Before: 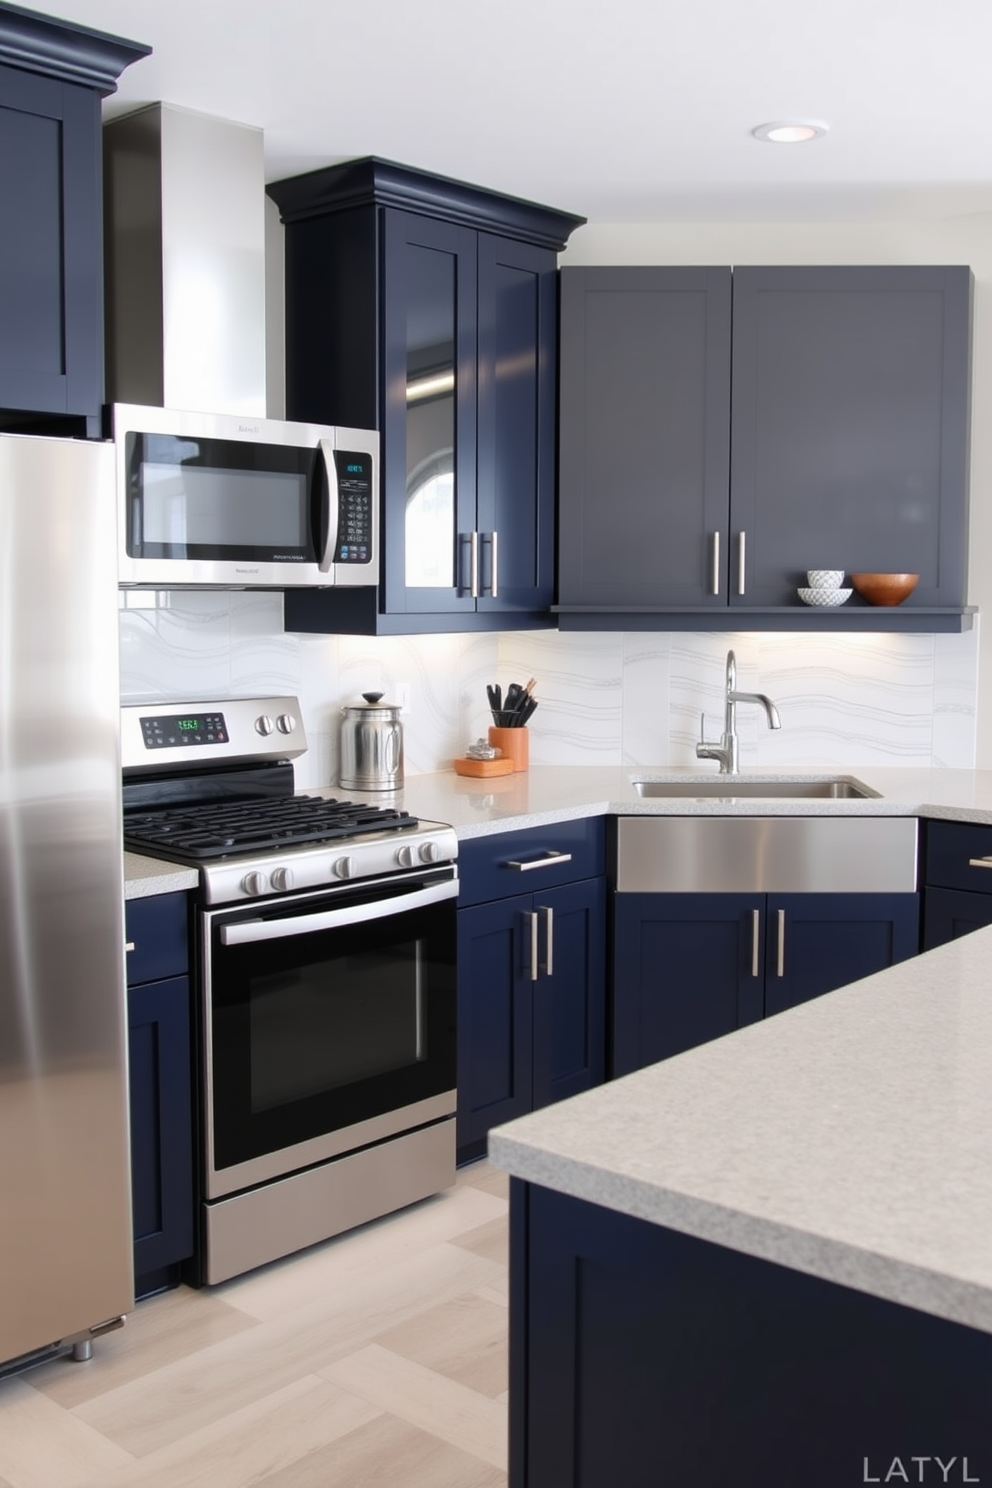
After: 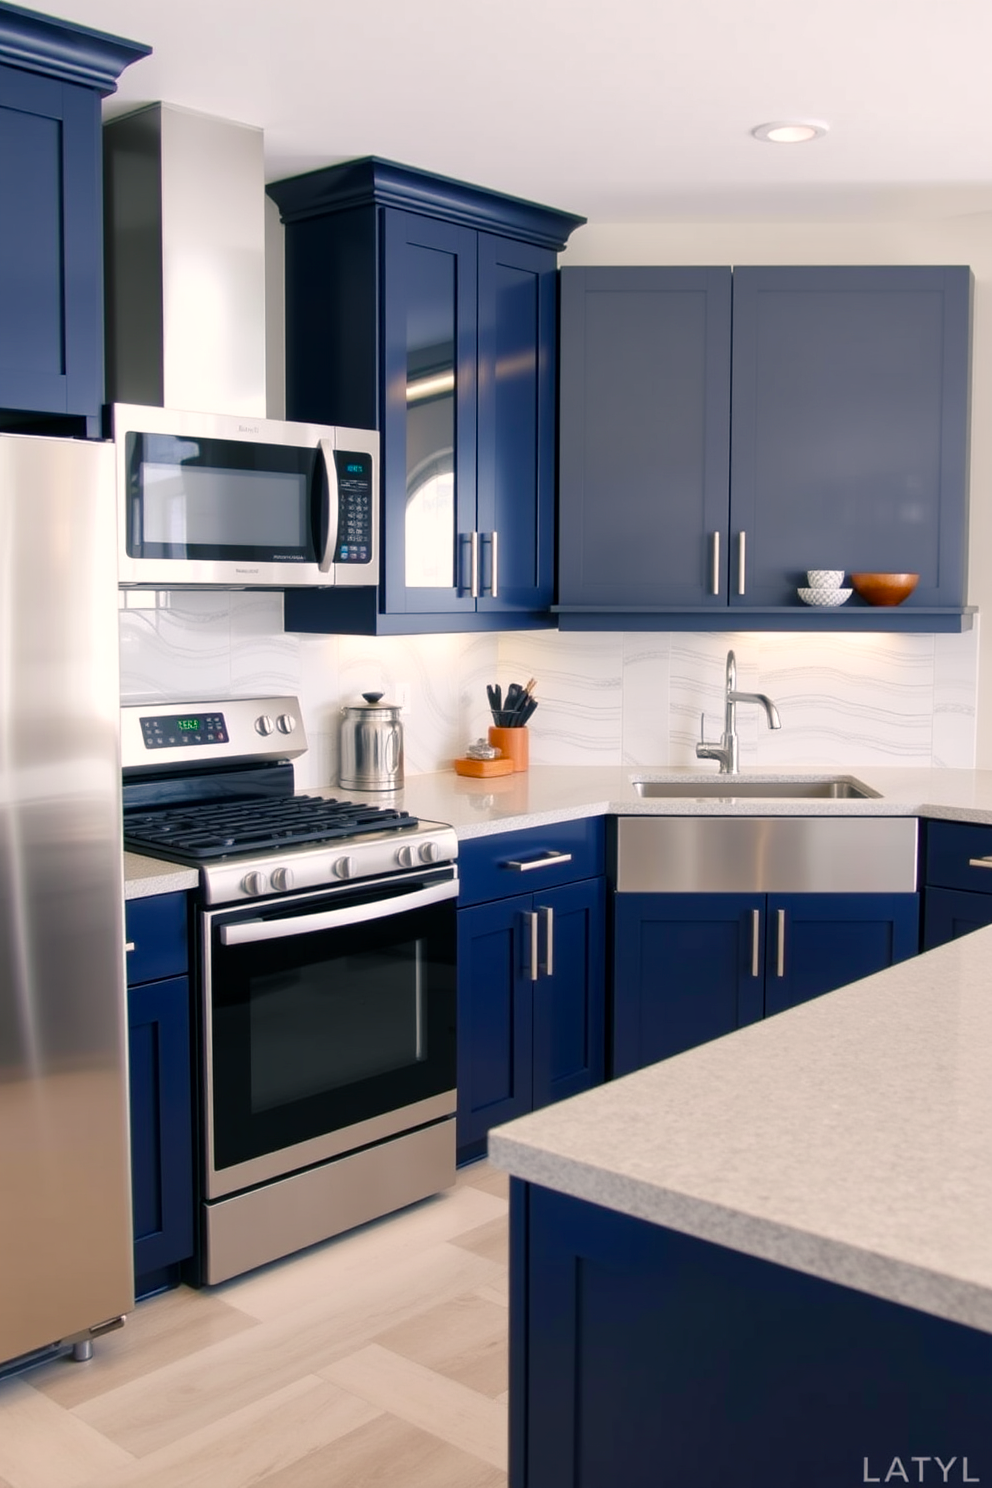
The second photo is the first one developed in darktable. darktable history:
local contrast: mode bilateral grid, contrast 20, coarseness 51, detail 119%, midtone range 0.2
color balance rgb: shadows lift › chroma 5.408%, shadows lift › hue 239°, perceptual saturation grading › global saturation 20%, perceptual saturation grading › highlights -25.861%, perceptual saturation grading › shadows 50.165%, global vibrance 20%
color correction: highlights a* 3.54, highlights b* 5.08
